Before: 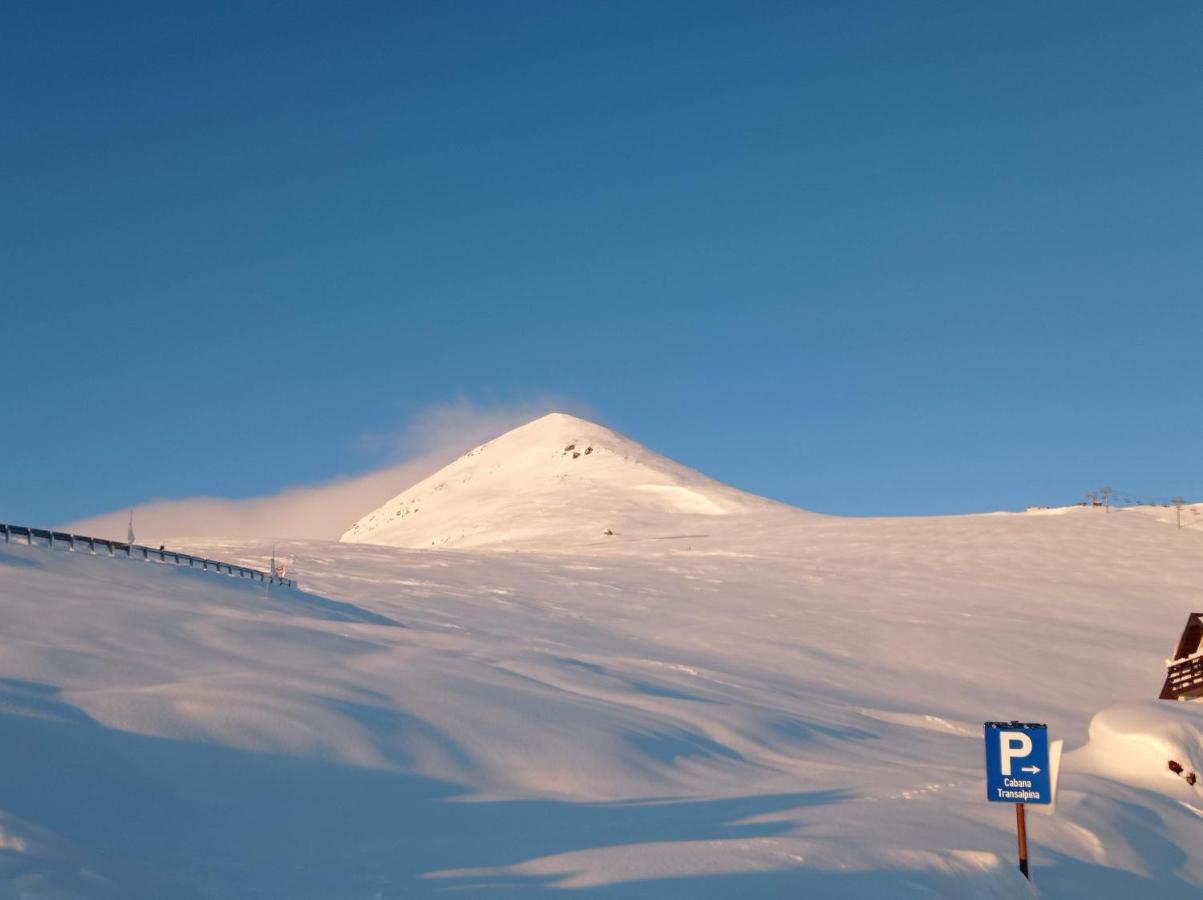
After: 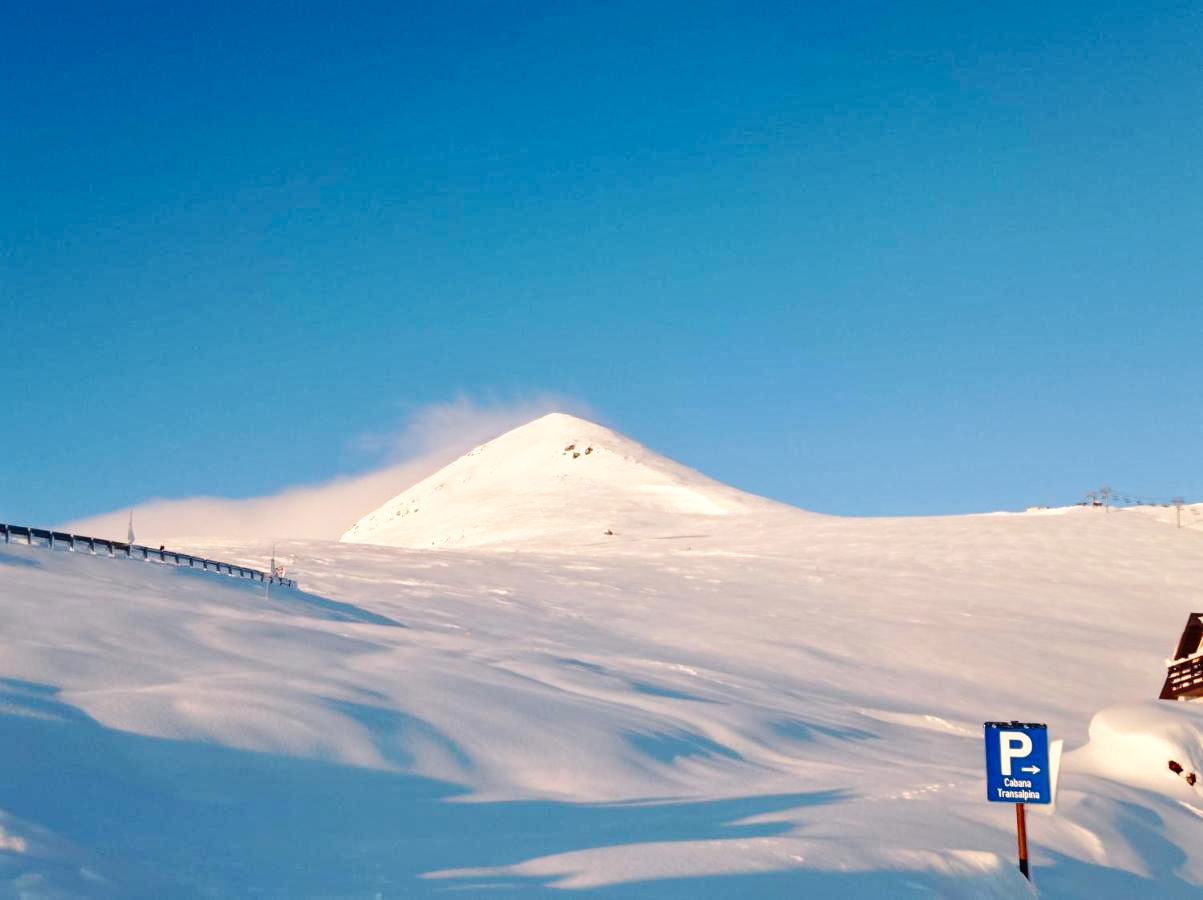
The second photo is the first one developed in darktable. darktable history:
base curve: curves: ch0 [(0, 0) (0.036, 0.025) (0.121, 0.166) (0.206, 0.329) (0.605, 0.79) (1, 1)], preserve colors none
local contrast: mode bilateral grid, contrast 21, coarseness 49, detail 128%, midtone range 0.2
